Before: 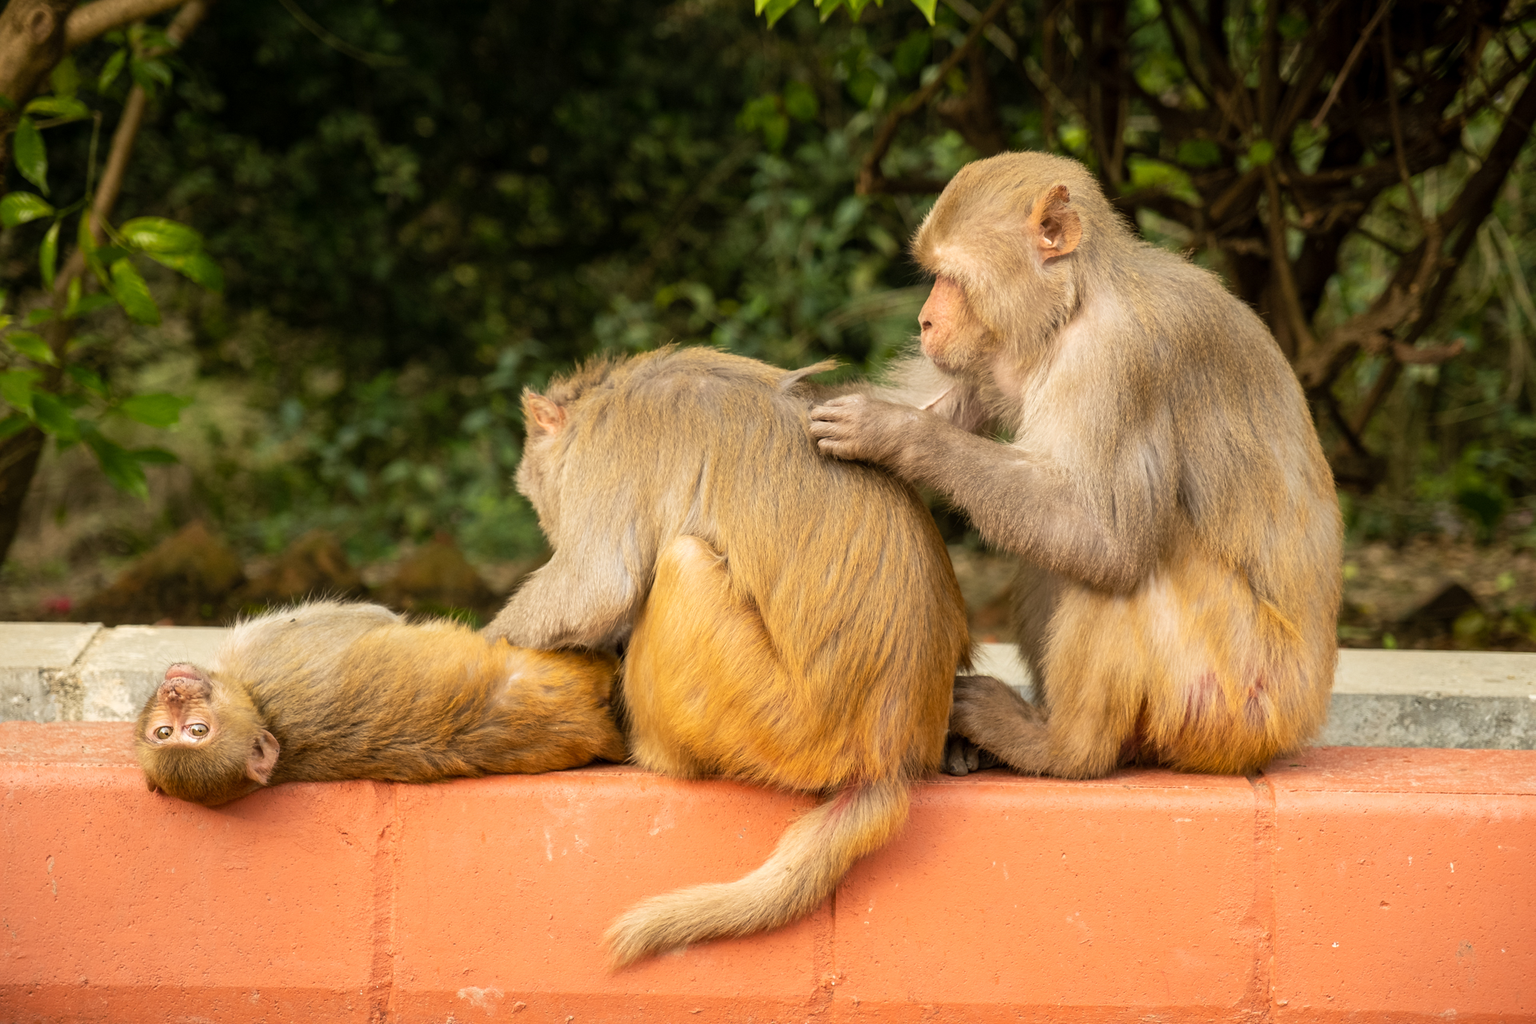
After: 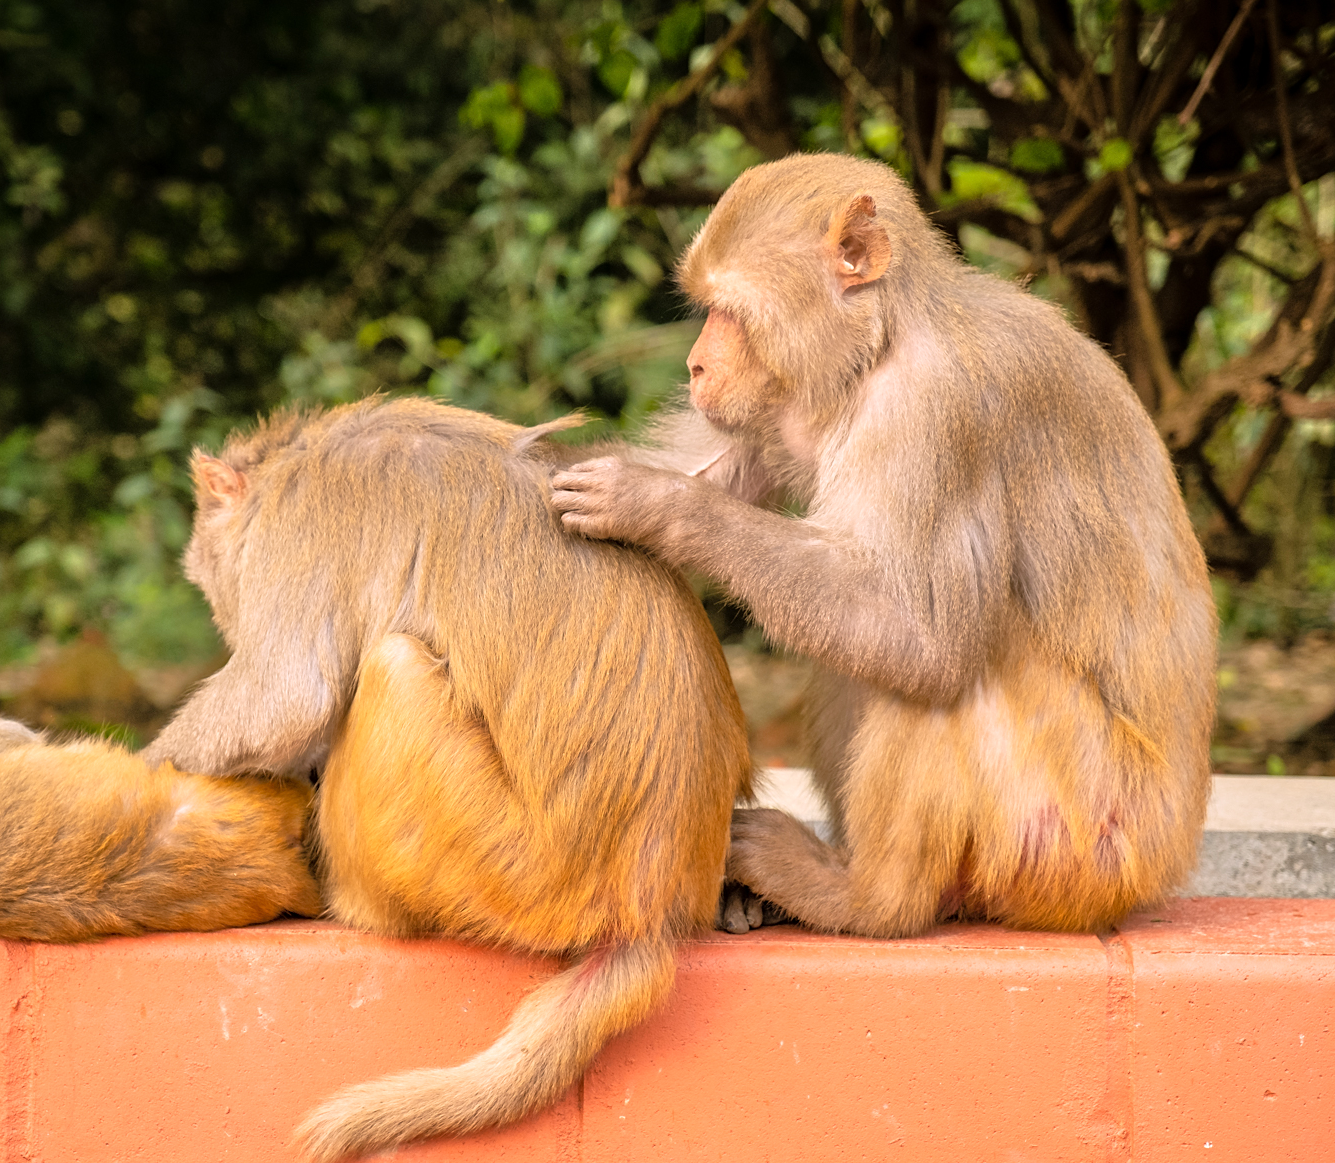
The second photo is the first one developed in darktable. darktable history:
tone equalizer: -7 EV 0.15 EV, -6 EV 0.6 EV, -5 EV 1.15 EV, -4 EV 1.33 EV, -3 EV 1.15 EV, -2 EV 0.6 EV, -1 EV 0.15 EV, mask exposure compensation -0.5 EV
white balance: red 1.05, blue 1.072
sharpen: amount 0.2
crop and rotate: left 24.034%, top 2.838%, right 6.406%, bottom 6.299%
